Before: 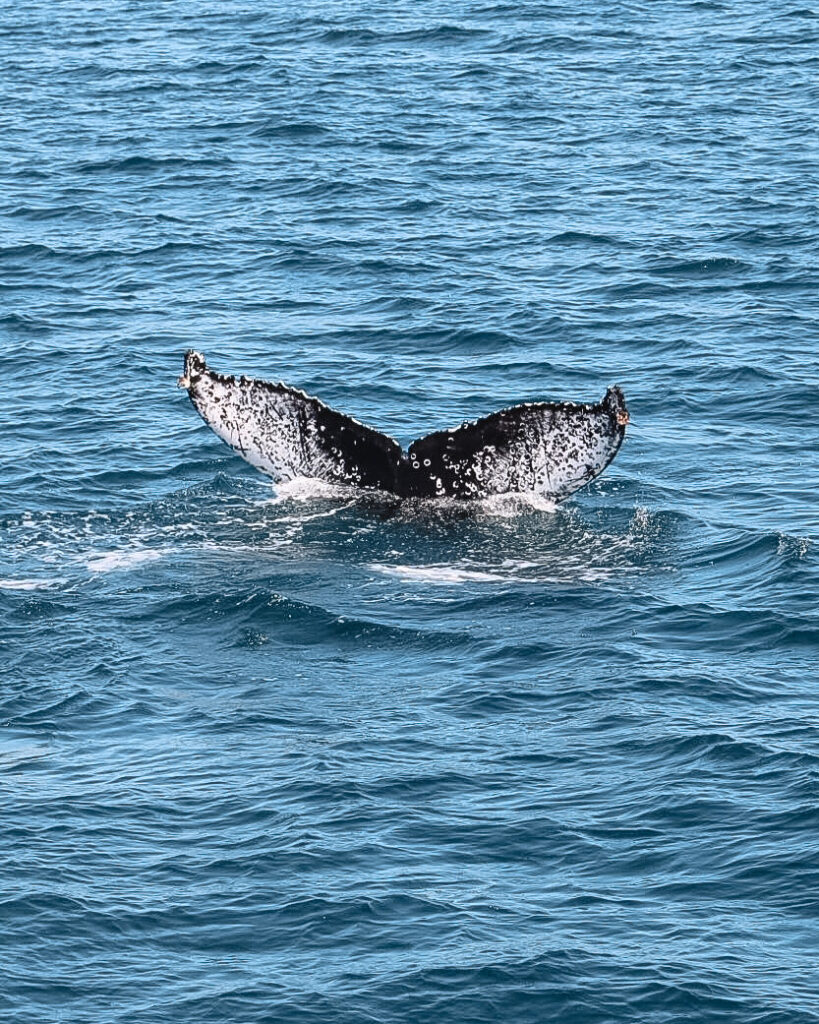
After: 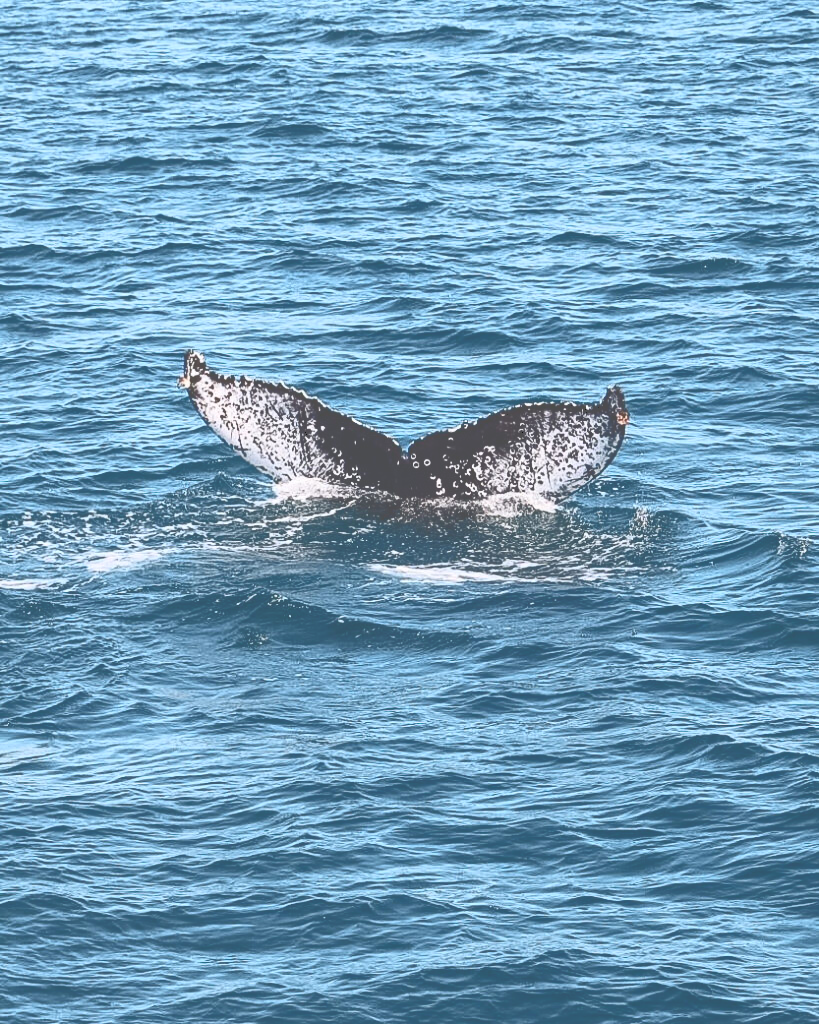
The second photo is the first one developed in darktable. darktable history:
tone curve: curves: ch0 [(0, 0) (0.003, 0.319) (0.011, 0.319) (0.025, 0.323) (0.044, 0.323) (0.069, 0.327) (0.1, 0.33) (0.136, 0.338) (0.177, 0.348) (0.224, 0.361) (0.277, 0.374) (0.335, 0.398) (0.399, 0.444) (0.468, 0.516) (0.543, 0.595) (0.623, 0.694) (0.709, 0.793) (0.801, 0.883) (0.898, 0.942) (1, 1)], color space Lab, independent channels, preserve colors none
